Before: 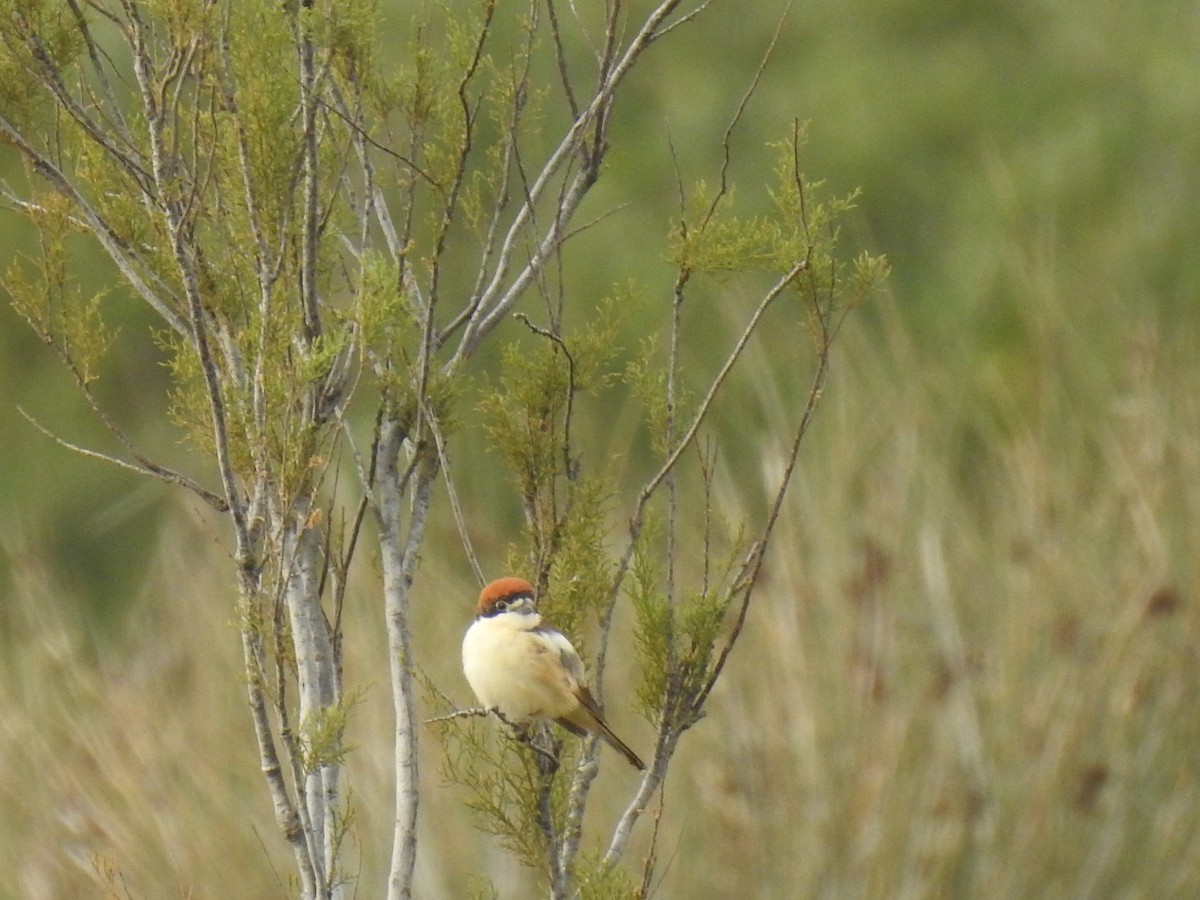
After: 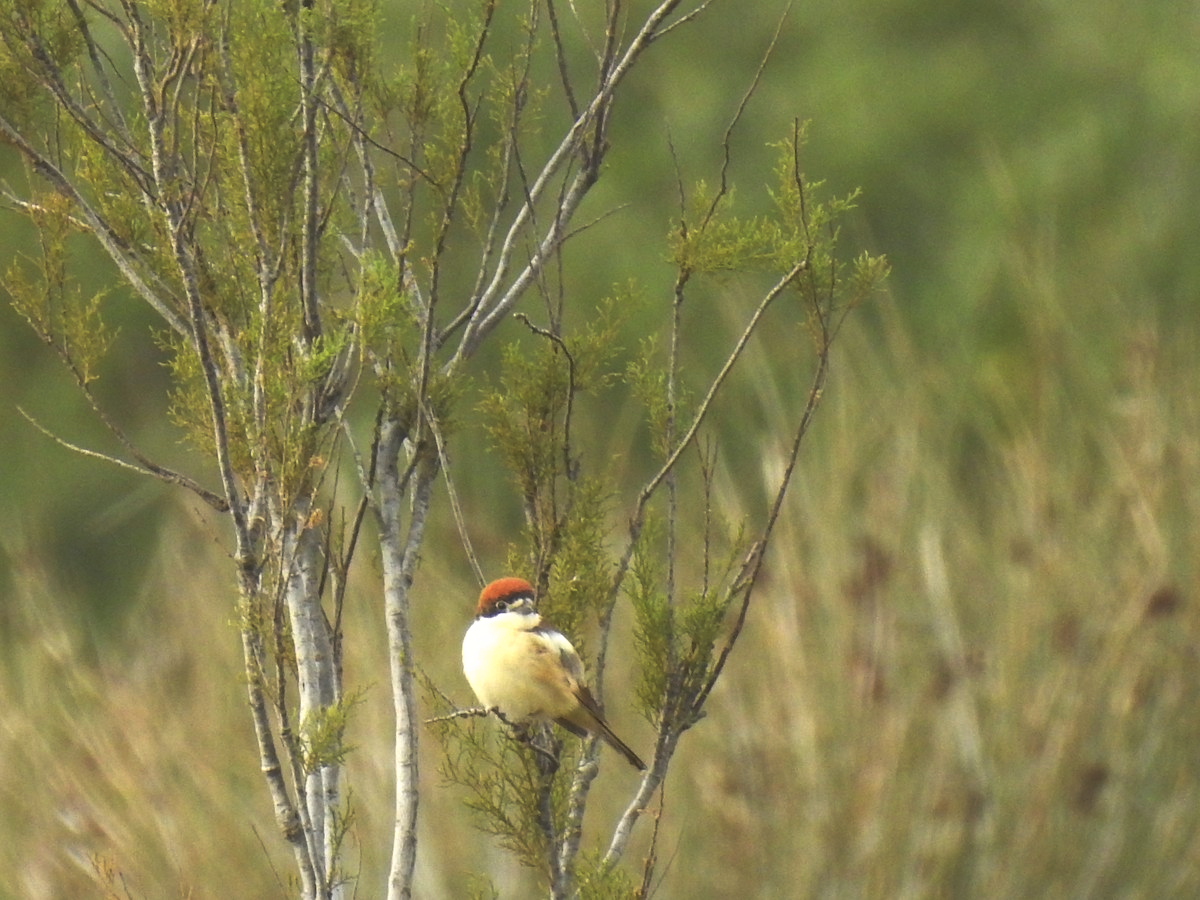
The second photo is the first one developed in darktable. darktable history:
tone curve: curves: ch0 [(0, 0.081) (0.483, 0.453) (0.881, 0.992)], preserve colors none
